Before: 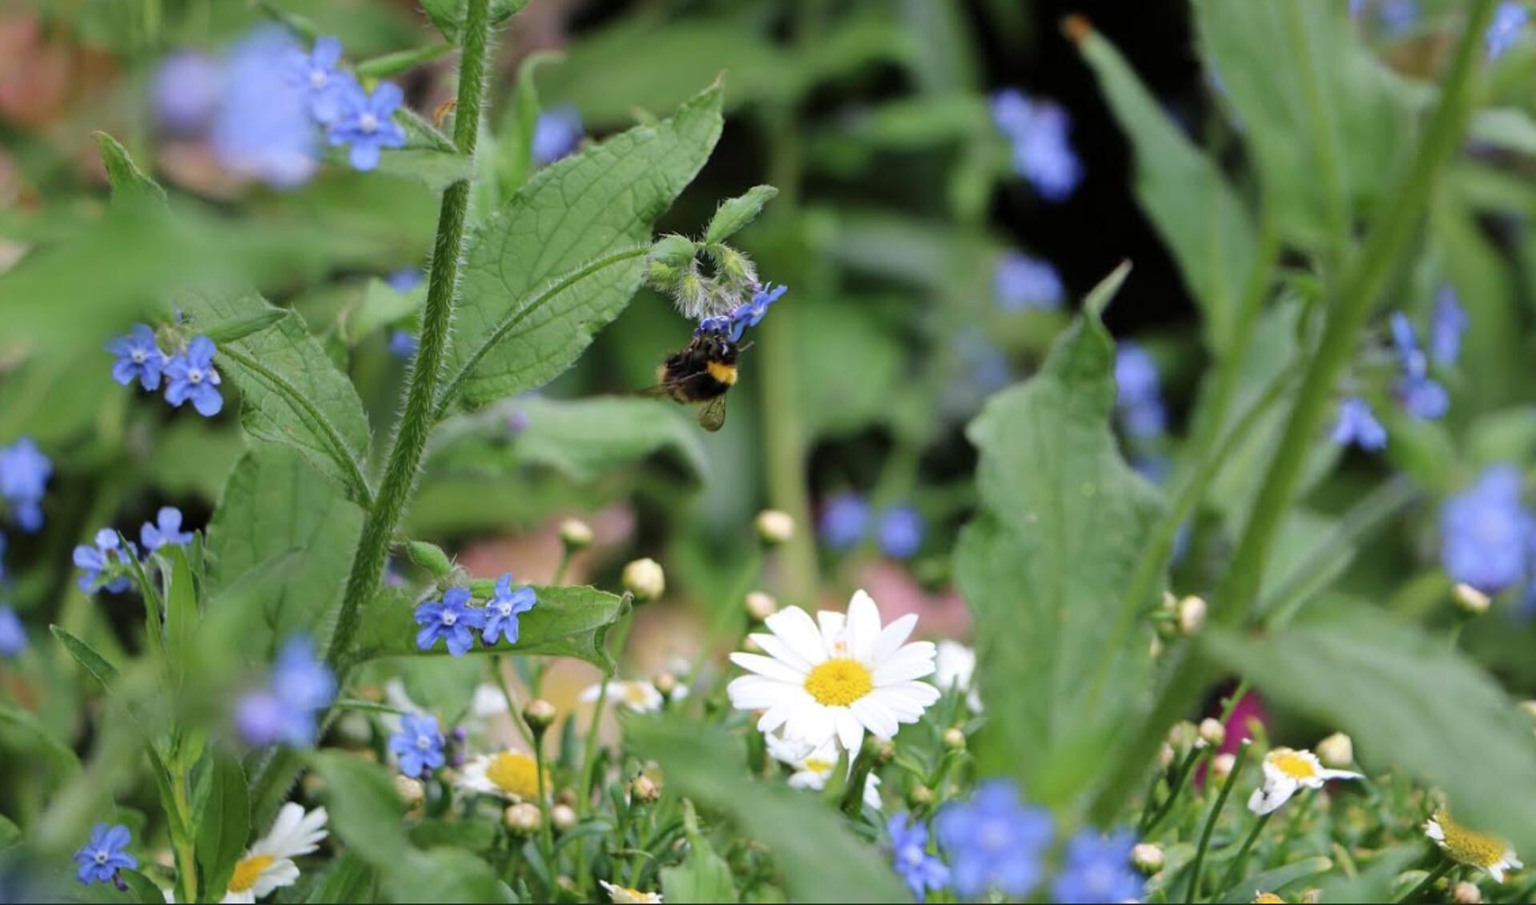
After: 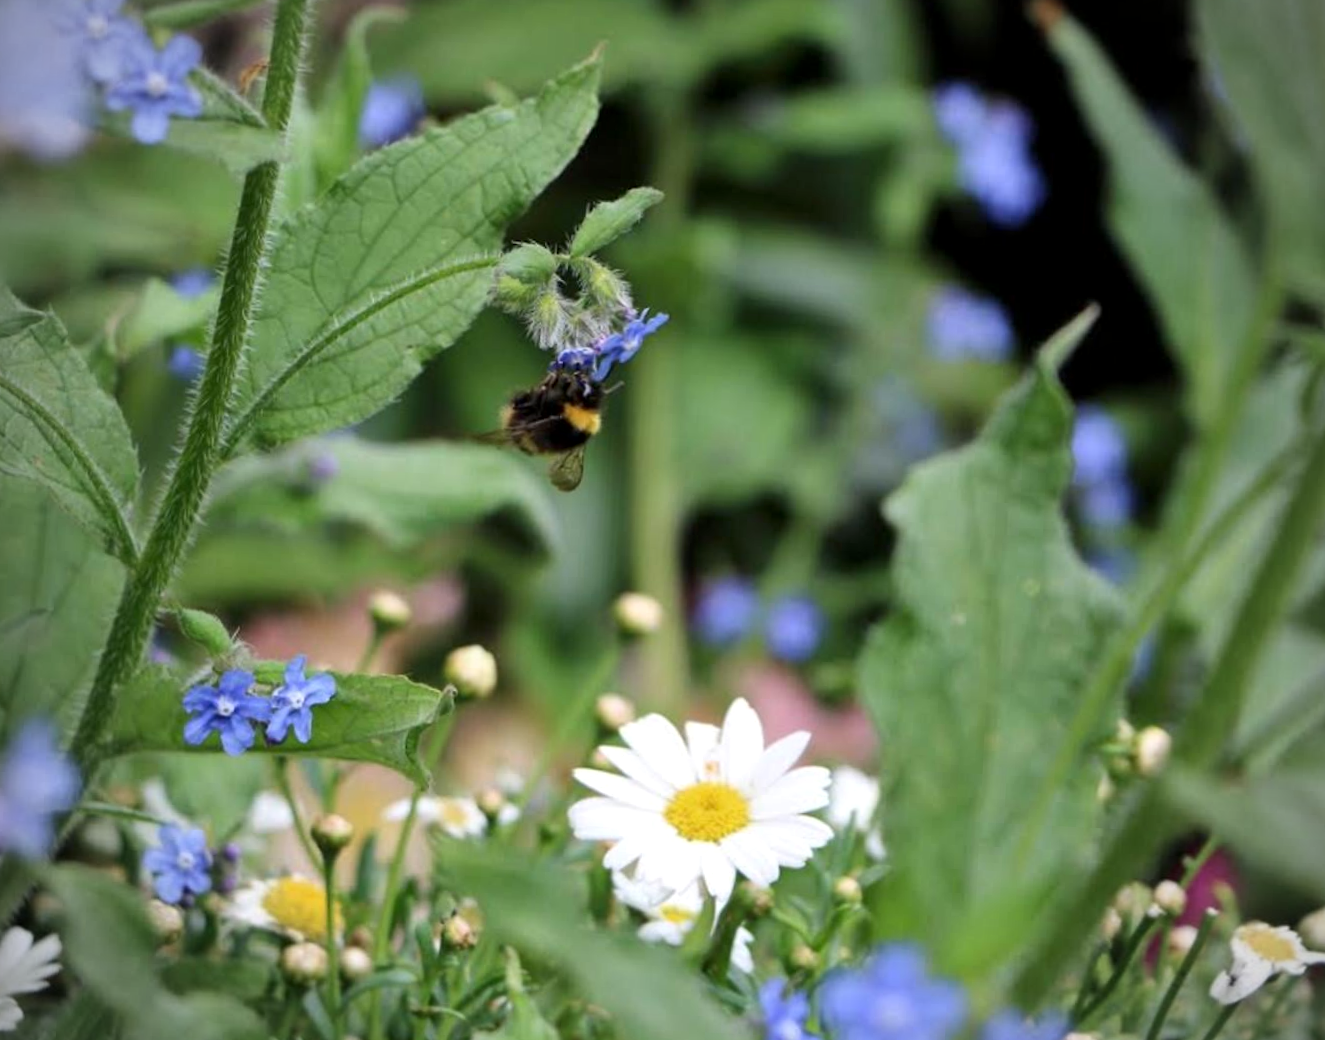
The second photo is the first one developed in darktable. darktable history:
crop and rotate: angle -2.93°, left 14.129%, top 0.022%, right 10.826%, bottom 0.06%
local contrast: mode bilateral grid, contrast 19, coarseness 50, detail 128%, midtone range 0.2
vignetting: fall-off start 79.74%, unbound false
